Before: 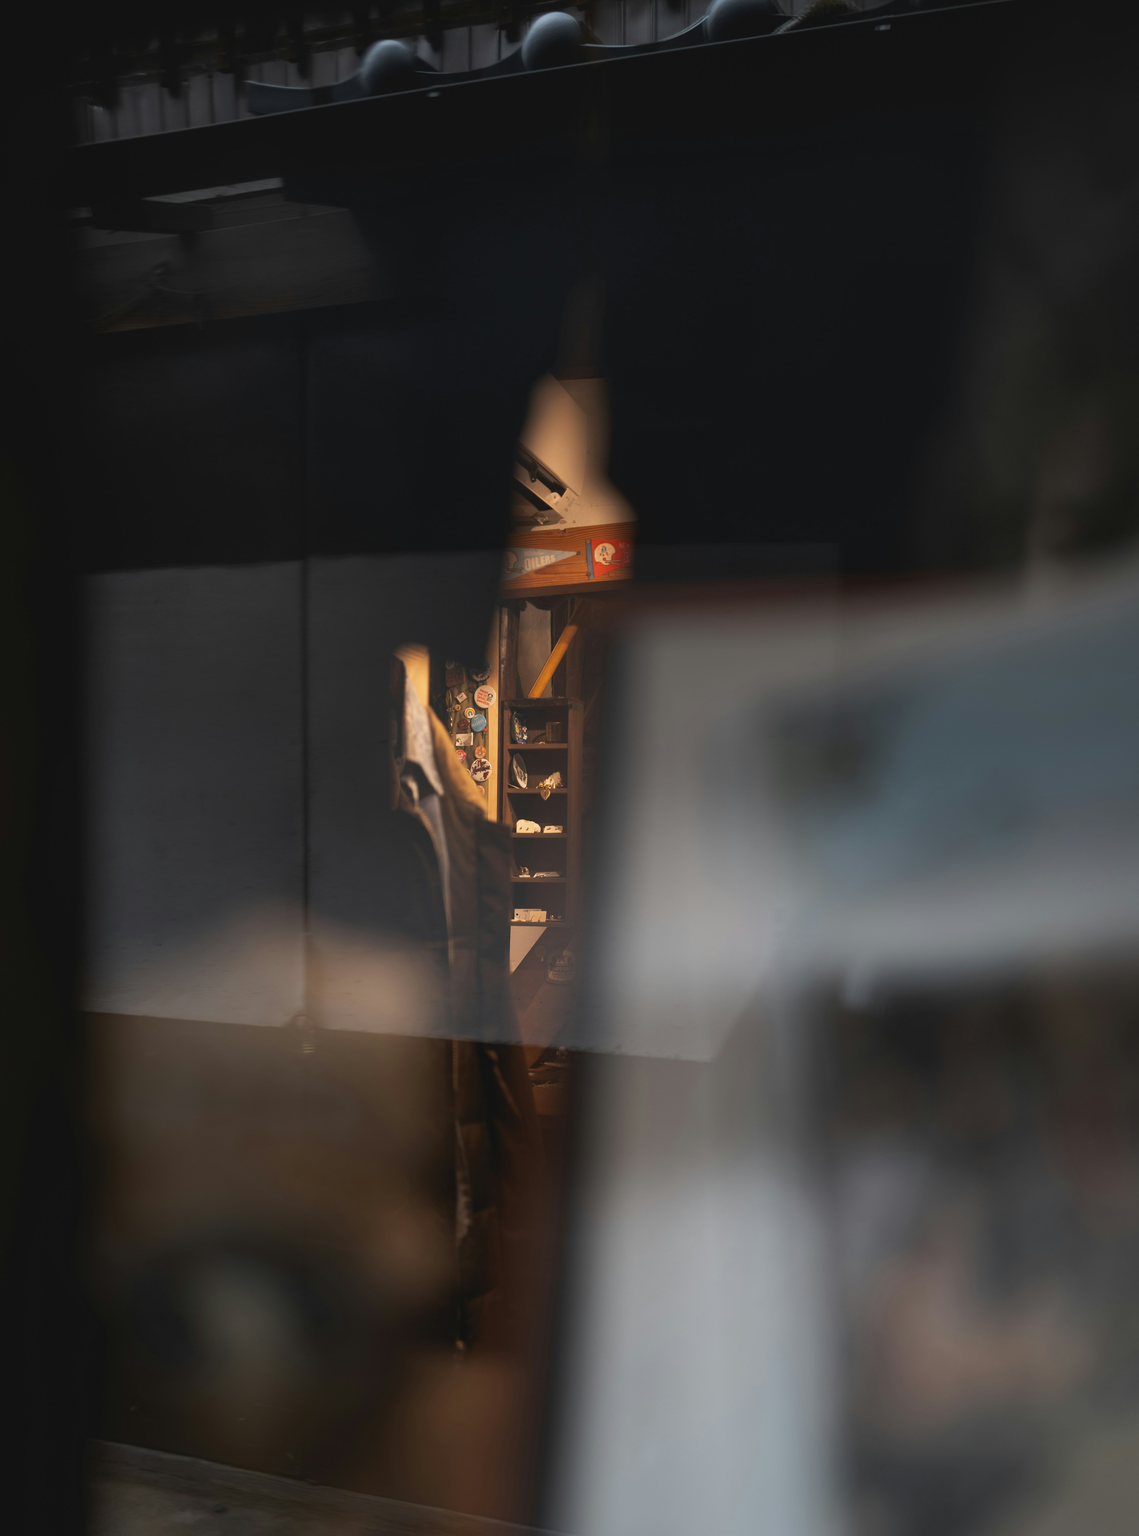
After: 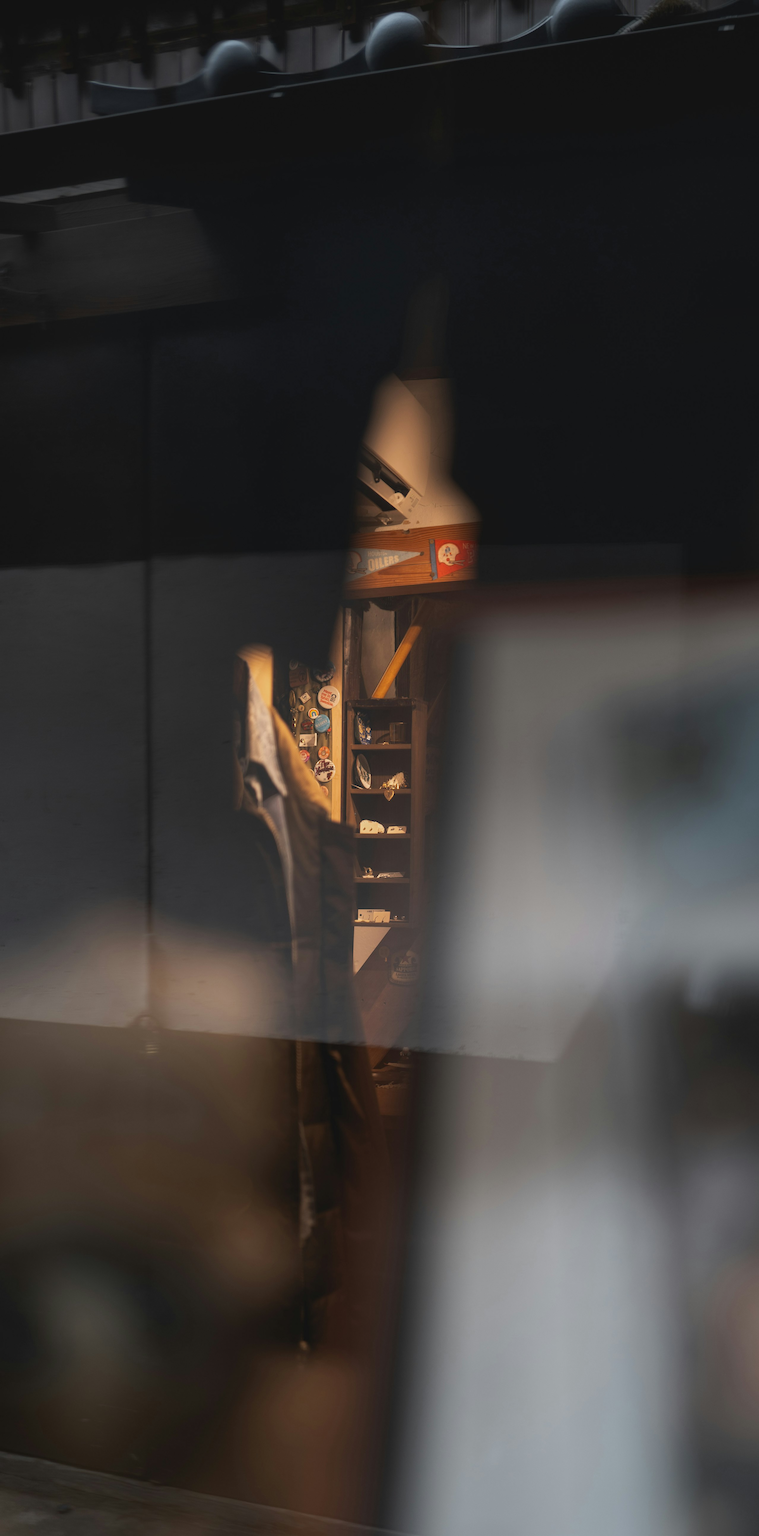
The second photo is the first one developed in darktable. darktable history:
crop and rotate: left 13.8%, right 19.568%
exposure: black level correction 0, compensate highlight preservation false
local contrast: detail 109%
